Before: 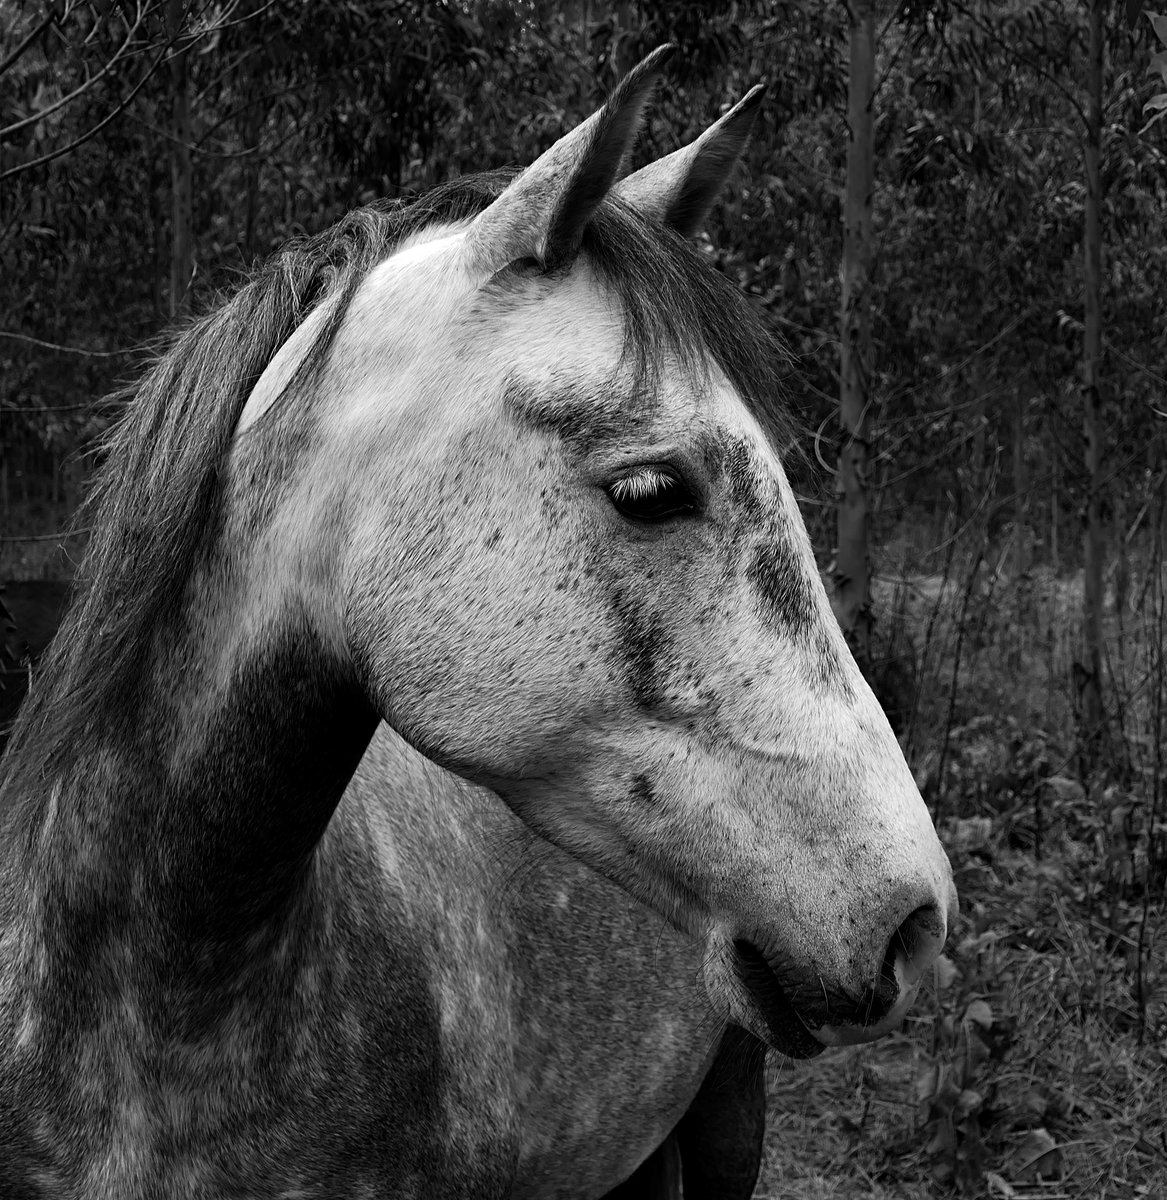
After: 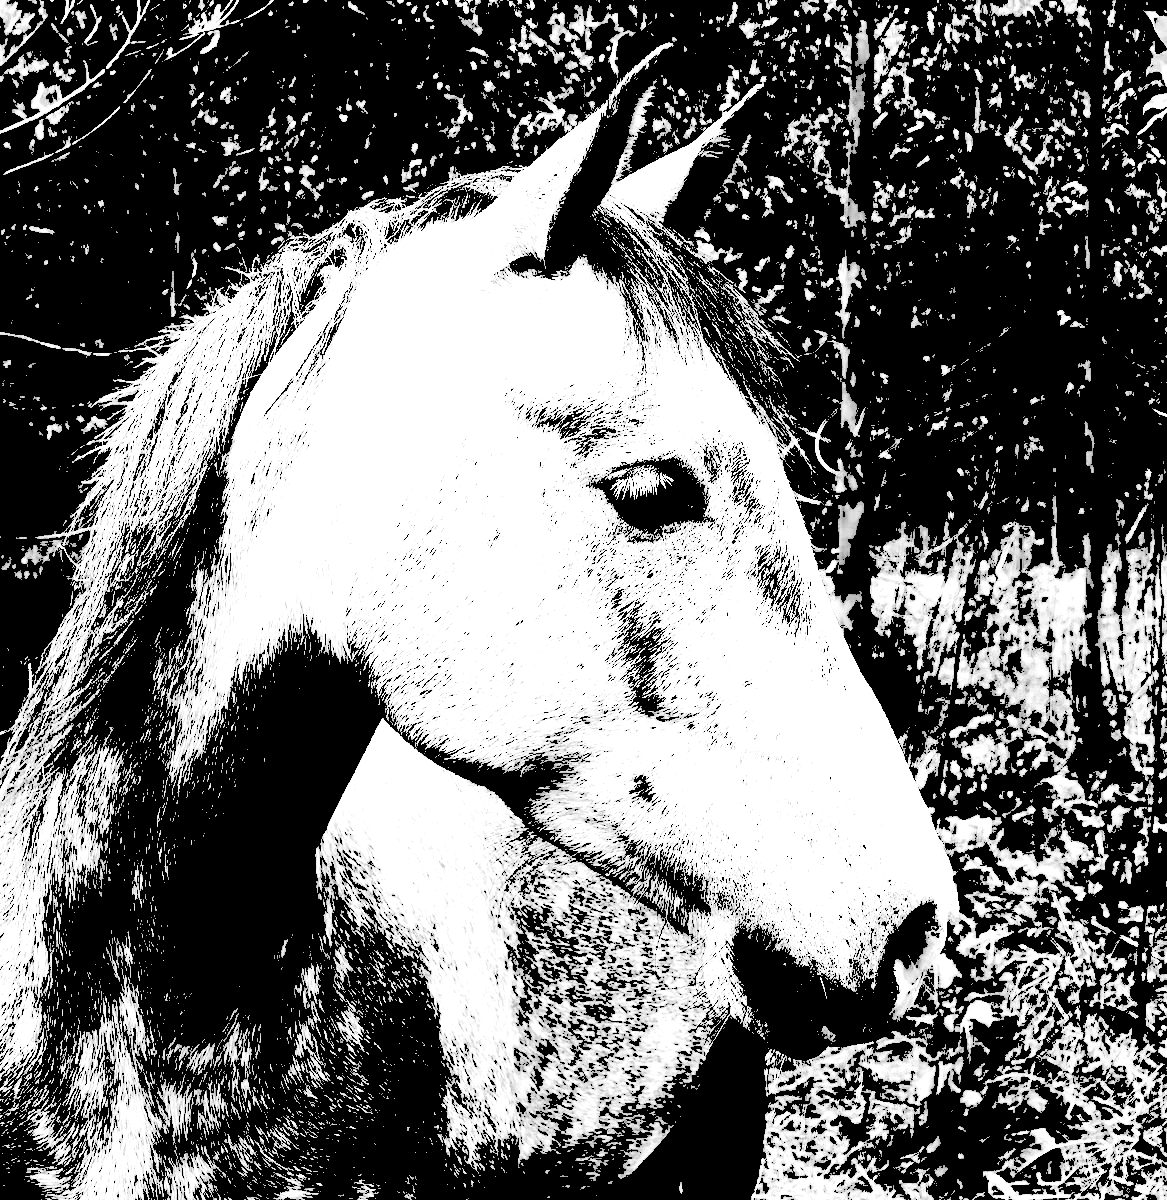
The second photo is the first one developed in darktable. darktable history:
levels: levels [0.246, 0.256, 0.506]
base curve: curves: ch0 [(0, 0) (0.028, 0.03) (0.121, 0.232) (0.46, 0.748) (0.859, 0.968) (1, 1)]
